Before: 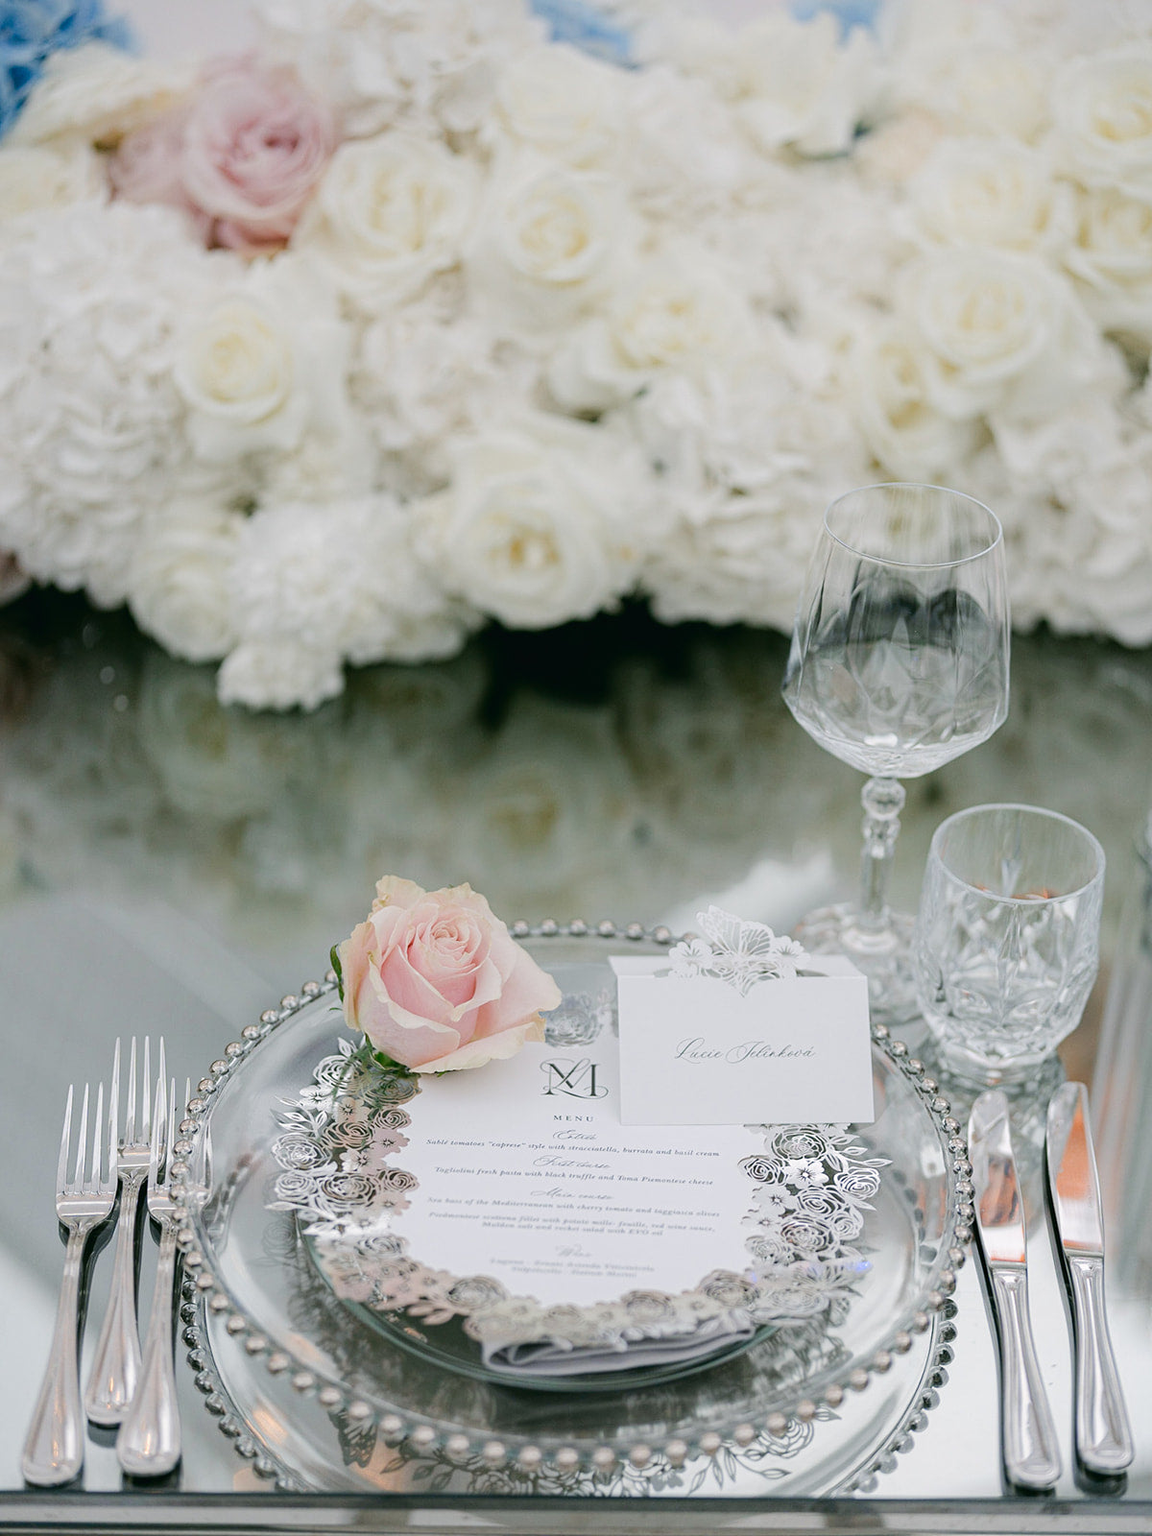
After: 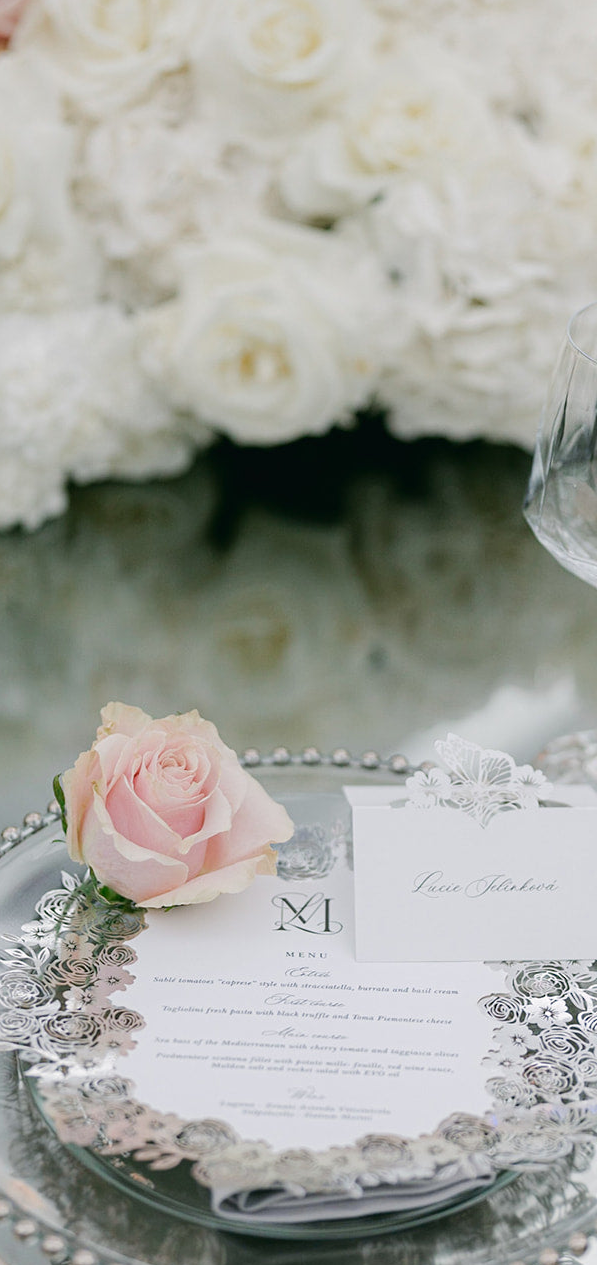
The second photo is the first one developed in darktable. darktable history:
crop and rotate: angle 0.023°, left 24.271%, top 13.164%, right 25.925%, bottom 7.693%
